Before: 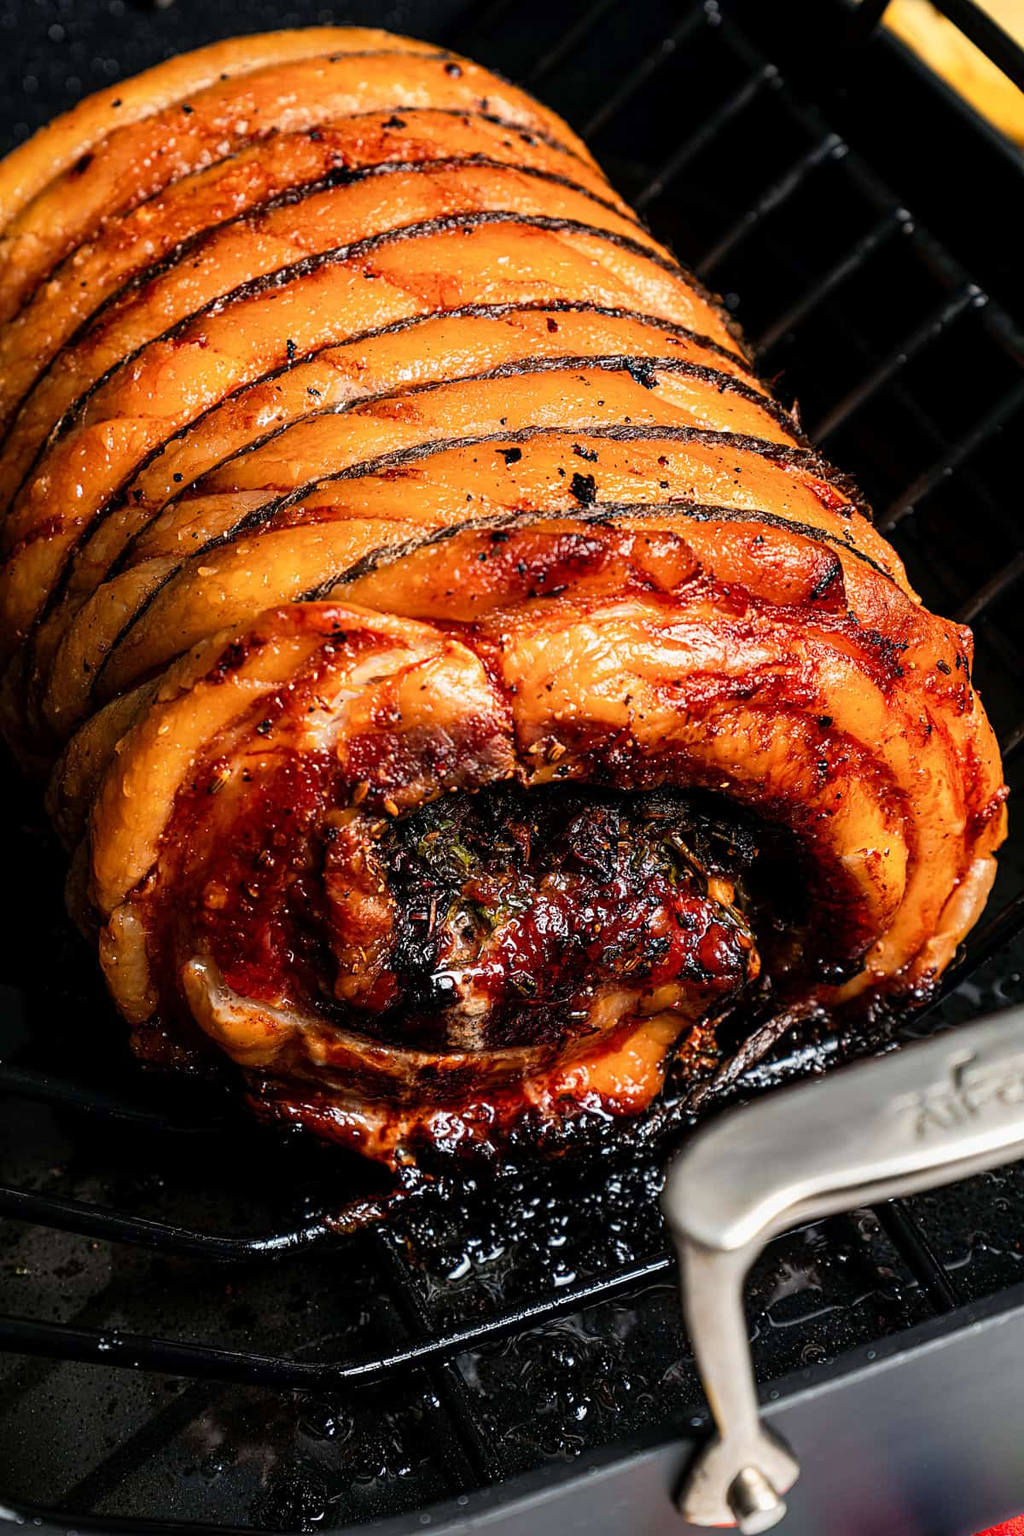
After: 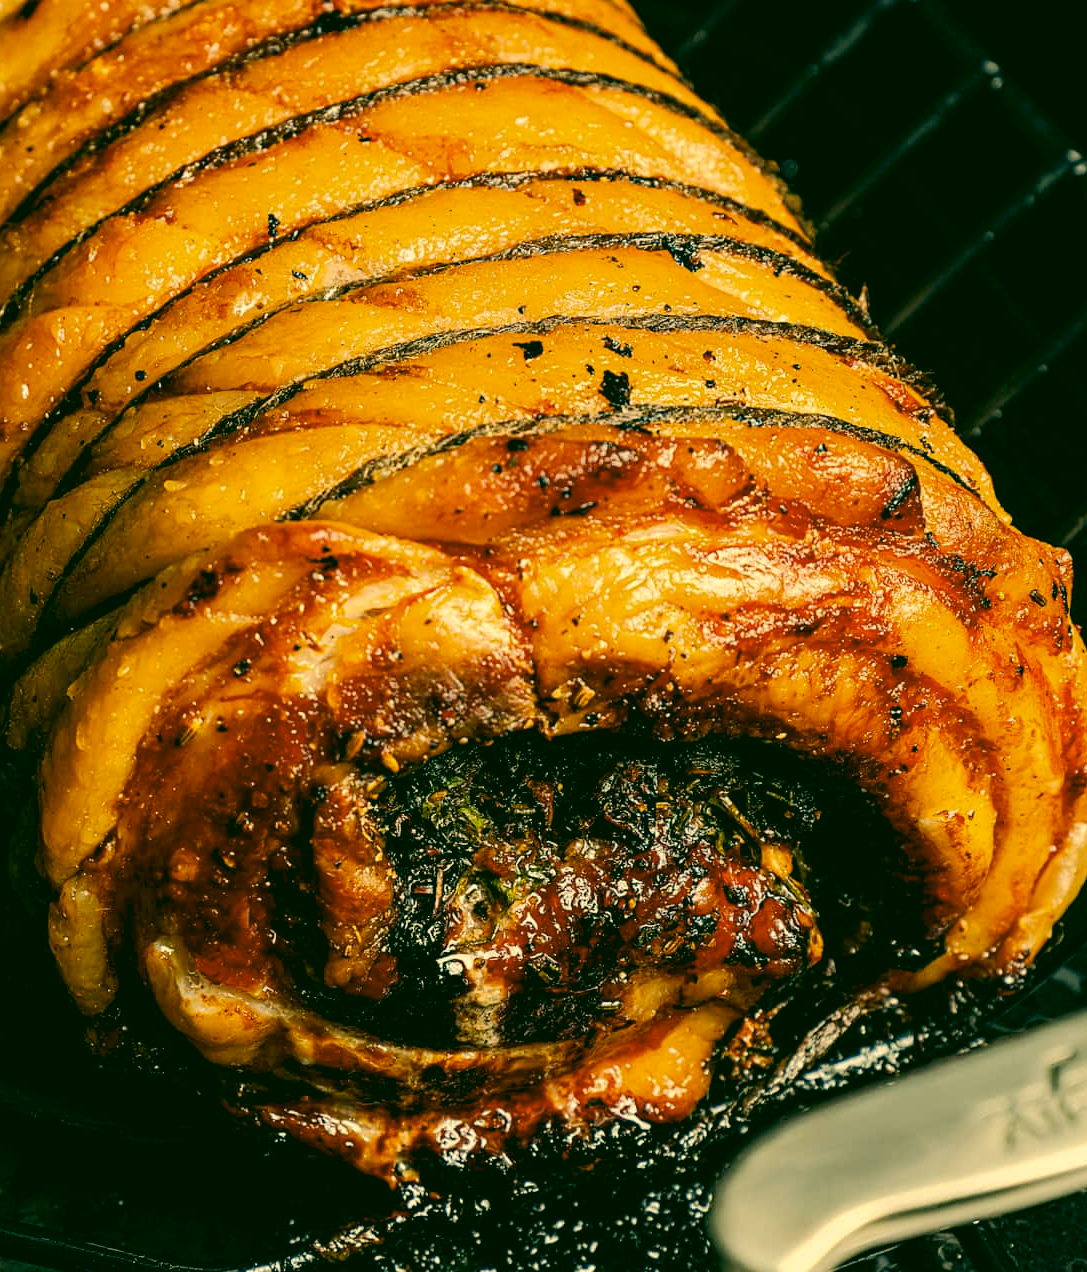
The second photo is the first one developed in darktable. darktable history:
crop: left 5.724%, top 10.242%, right 3.672%, bottom 19.043%
color correction: highlights a* 5.65, highlights b* 32.86, shadows a* -25.64, shadows b* 3.93
base curve: curves: ch0 [(0, 0) (0.262, 0.32) (0.722, 0.705) (1, 1)], preserve colors none
